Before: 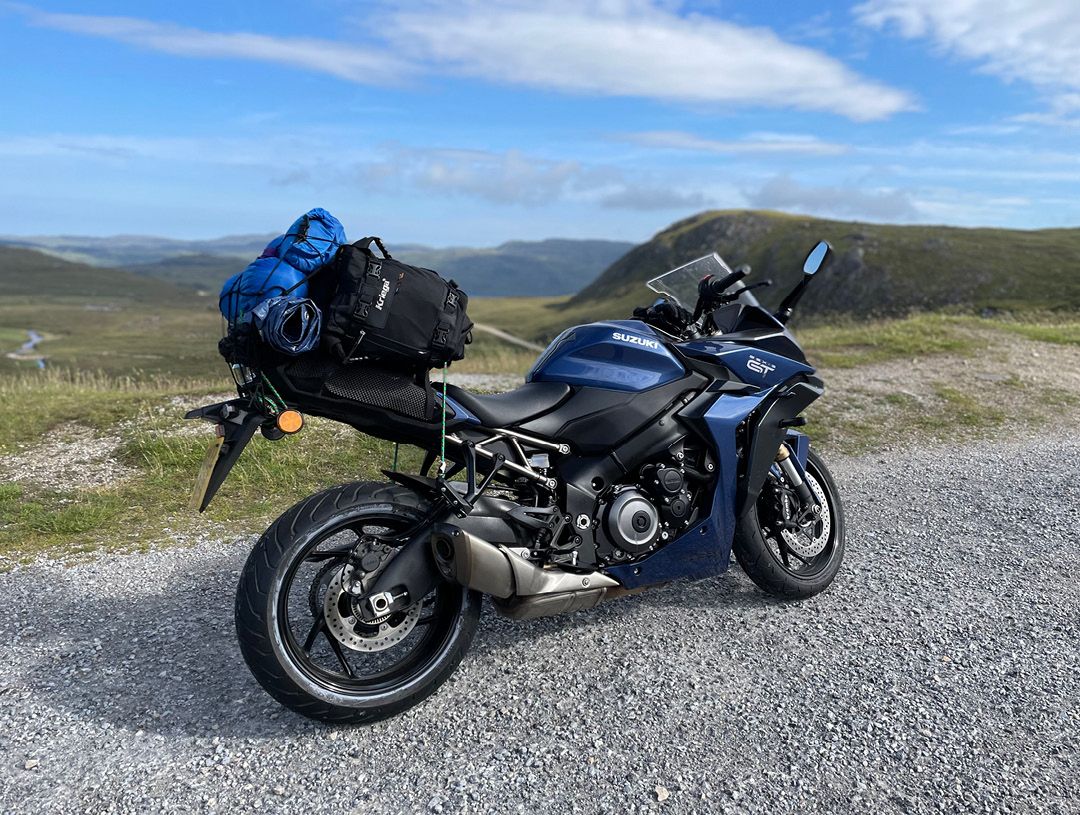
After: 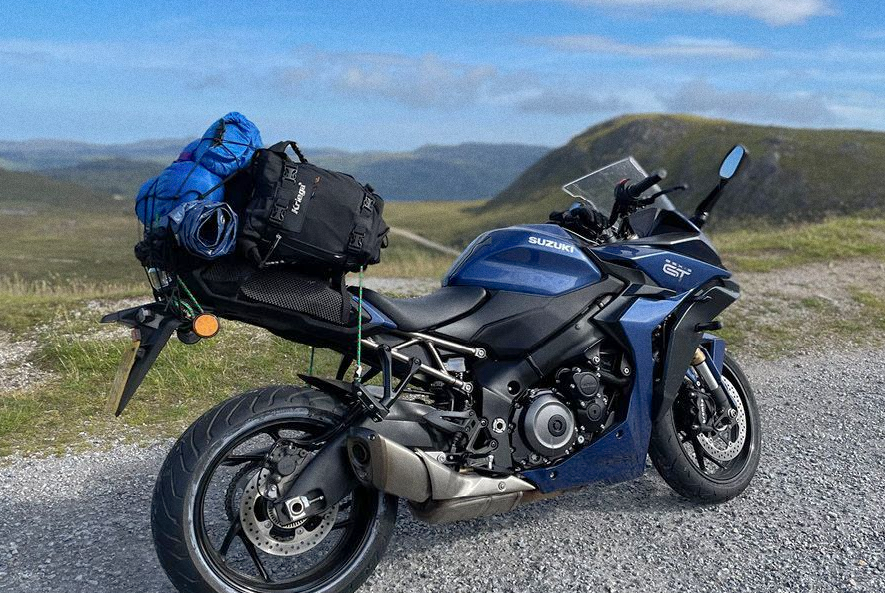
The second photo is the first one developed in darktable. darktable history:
crop: left 7.856%, top 11.836%, right 10.12%, bottom 15.387%
shadows and highlights: on, module defaults
grain: on, module defaults
